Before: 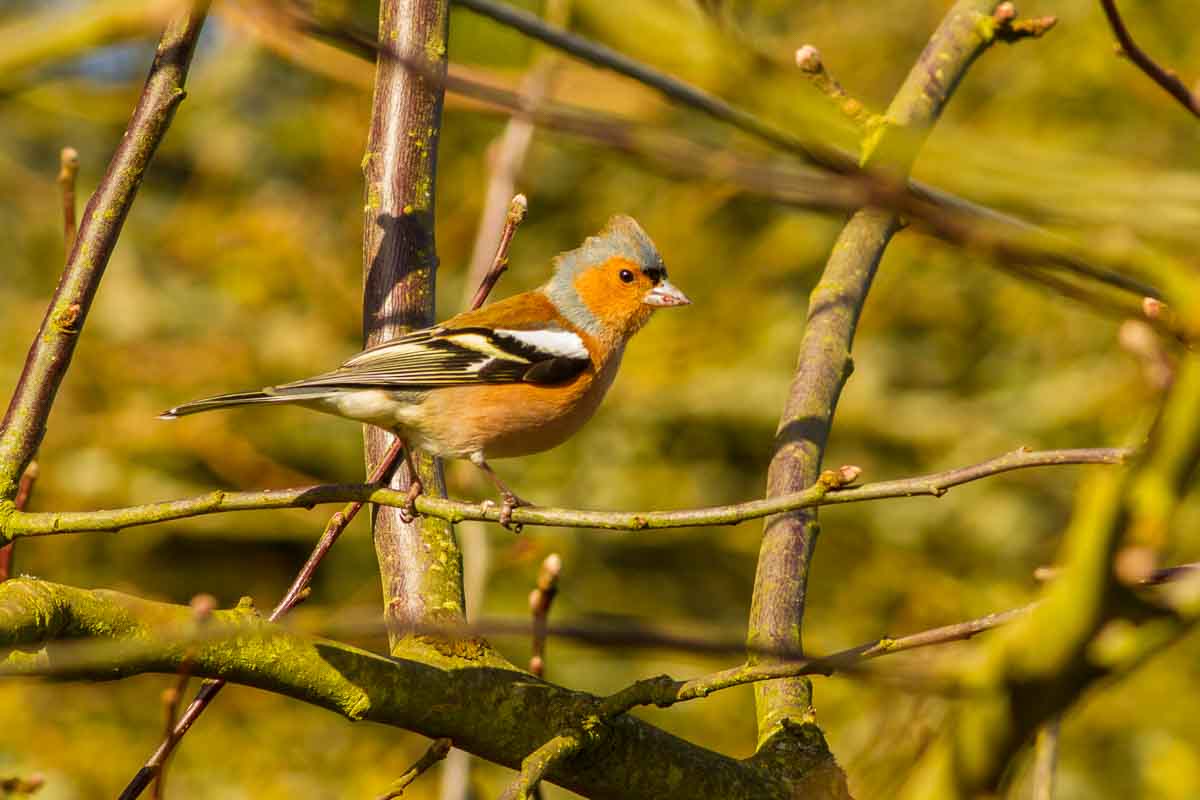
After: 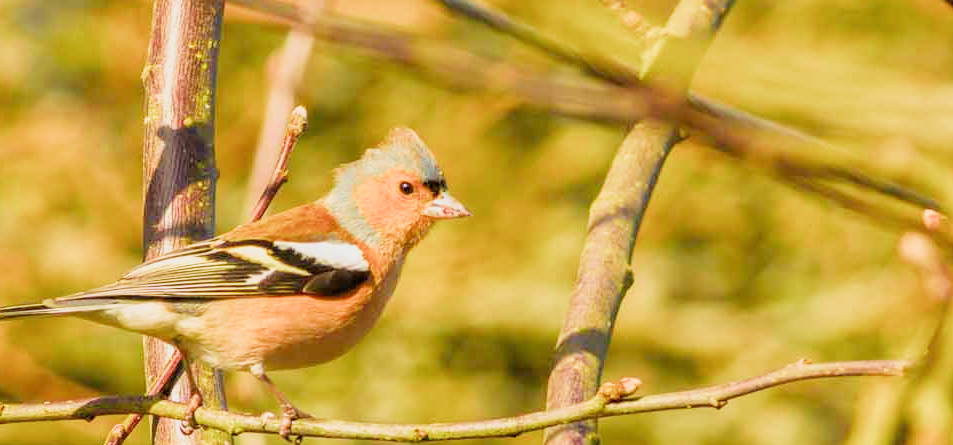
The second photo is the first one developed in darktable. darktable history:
filmic rgb: black relative exposure -8.79 EV, white relative exposure 4.98 EV, threshold 3 EV, target black luminance 0%, hardness 3.77, latitude 66.33%, contrast 0.822, shadows ↔ highlights balance 20%, color science v5 (2021), contrast in shadows safe, contrast in highlights safe, enable highlight reconstruction true
crop: left 18.38%, top 11.092%, right 2.134%, bottom 33.217%
exposure: black level correction 0, exposure 1.5 EV, compensate exposure bias true, compensate highlight preservation false
